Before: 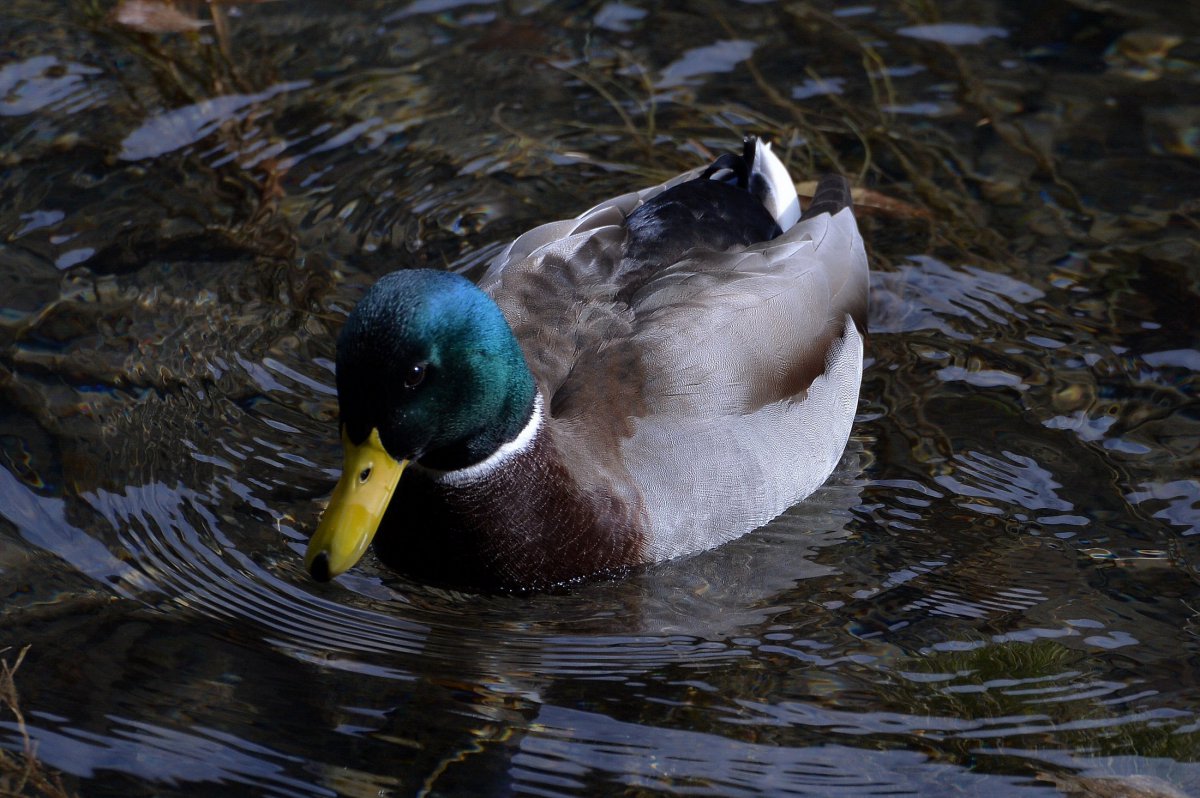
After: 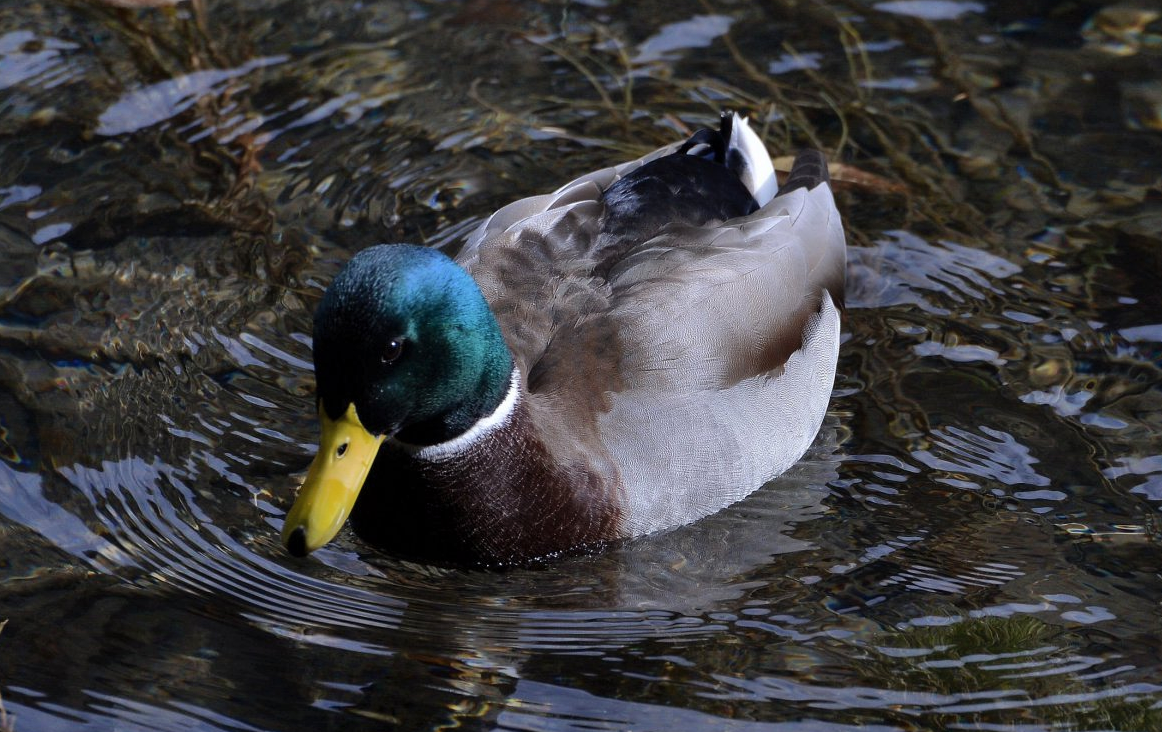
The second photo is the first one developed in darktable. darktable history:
crop: left 1.964%, top 3.251%, right 1.122%, bottom 4.933%
shadows and highlights: radius 108.52, shadows 40.68, highlights -72.88, low approximation 0.01, soften with gaussian
